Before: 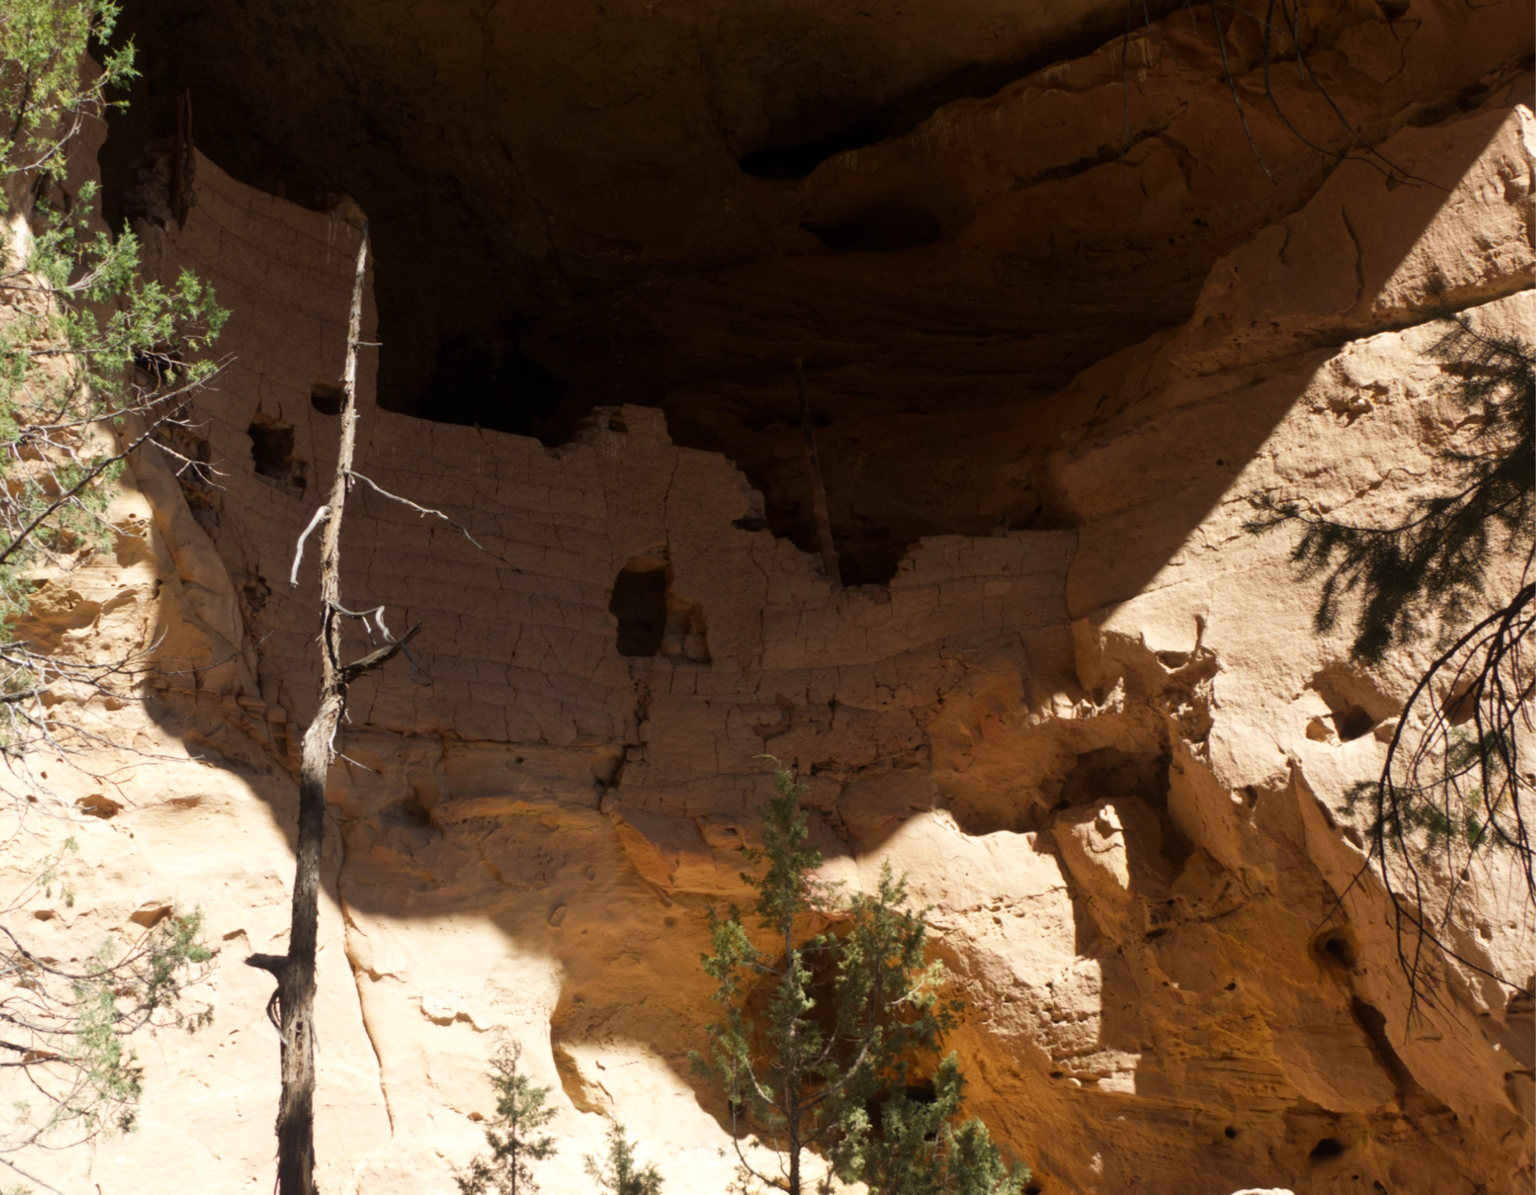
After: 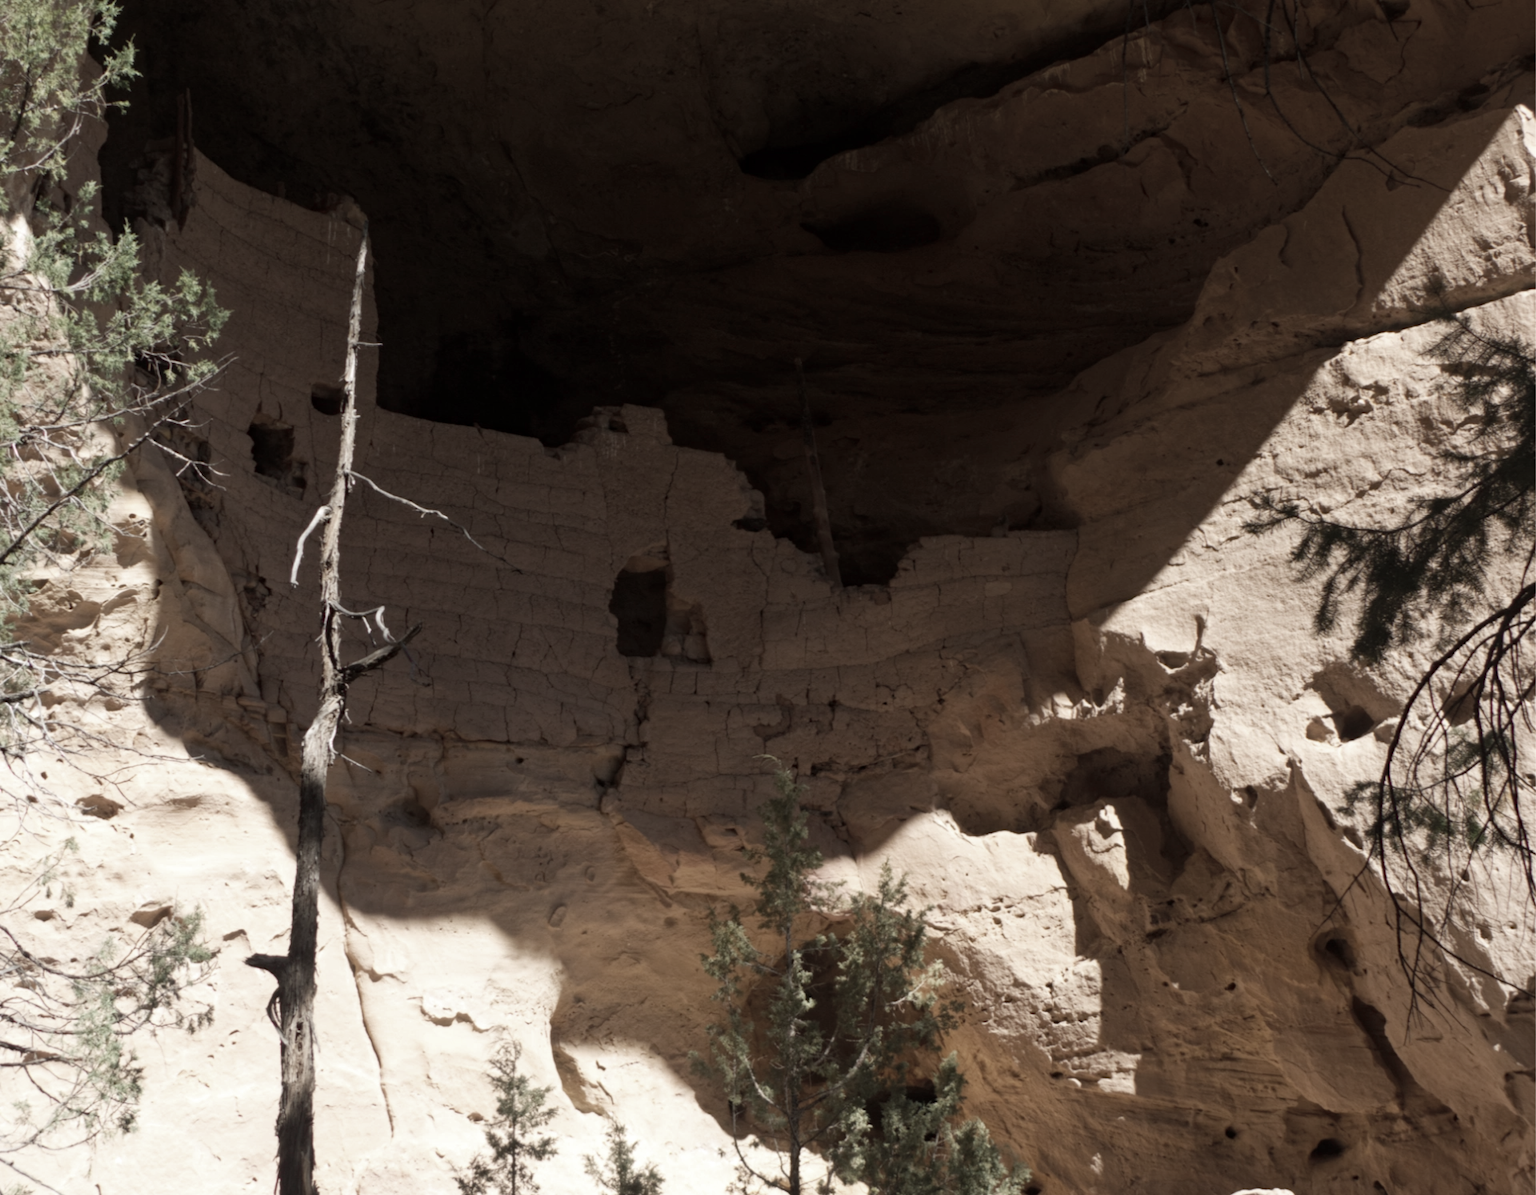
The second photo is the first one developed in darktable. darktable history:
color zones: curves: ch0 [(0, 0.6) (0.129, 0.508) (0.193, 0.483) (0.429, 0.5) (0.571, 0.5) (0.714, 0.5) (0.857, 0.5) (1, 0.6)]; ch1 [(0, 0.481) (0.112, 0.245) (0.213, 0.223) (0.429, 0.233) (0.571, 0.231) (0.683, 0.242) (0.857, 0.296) (1, 0.481)]
haze removal: compatibility mode true, adaptive false
